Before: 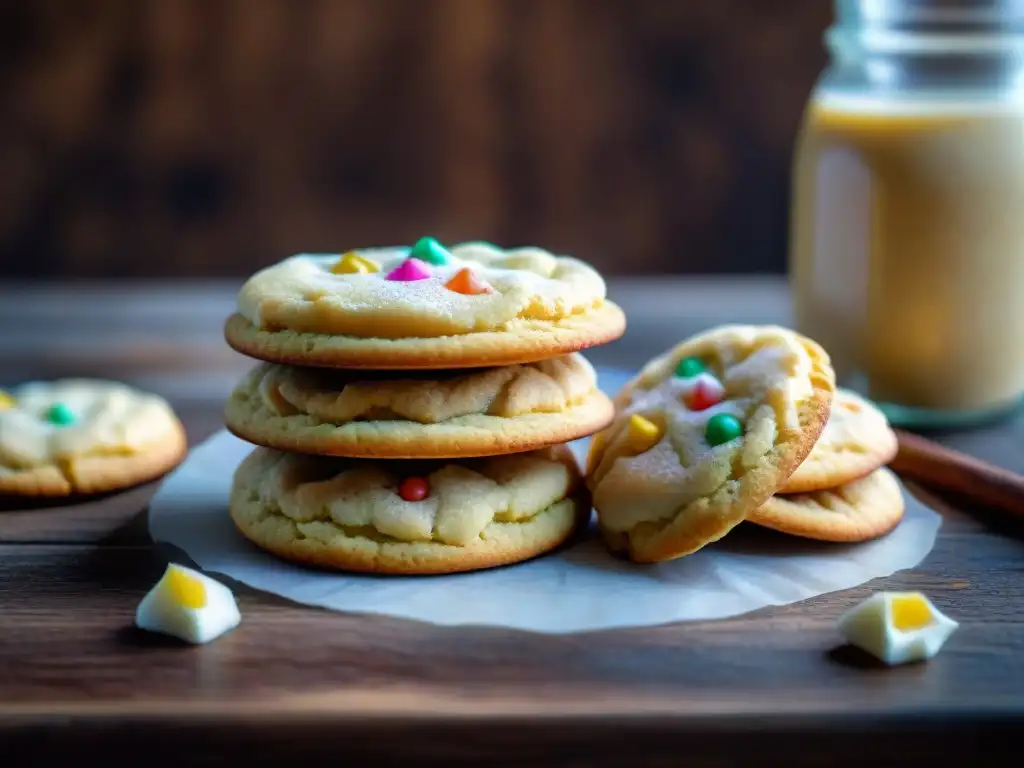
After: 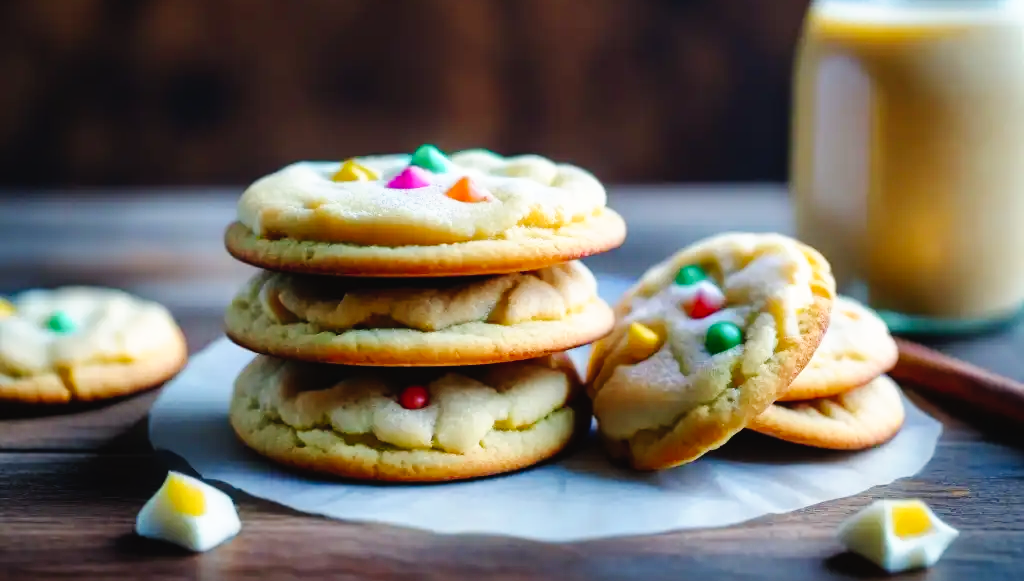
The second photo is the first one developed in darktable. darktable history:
crop and rotate: top 12.074%, bottom 12.232%
tone curve: curves: ch0 [(0, 0.023) (0.087, 0.065) (0.184, 0.168) (0.45, 0.54) (0.57, 0.683) (0.722, 0.825) (0.877, 0.948) (1, 1)]; ch1 [(0, 0) (0.388, 0.369) (0.44, 0.44) (0.489, 0.481) (0.534, 0.528) (0.657, 0.655) (1, 1)]; ch2 [(0, 0) (0.353, 0.317) (0.408, 0.427) (0.472, 0.46) (0.5, 0.488) (0.537, 0.518) (0.576, 0.592) (0.625, 0.631) (1, 1)], preserve colors none
